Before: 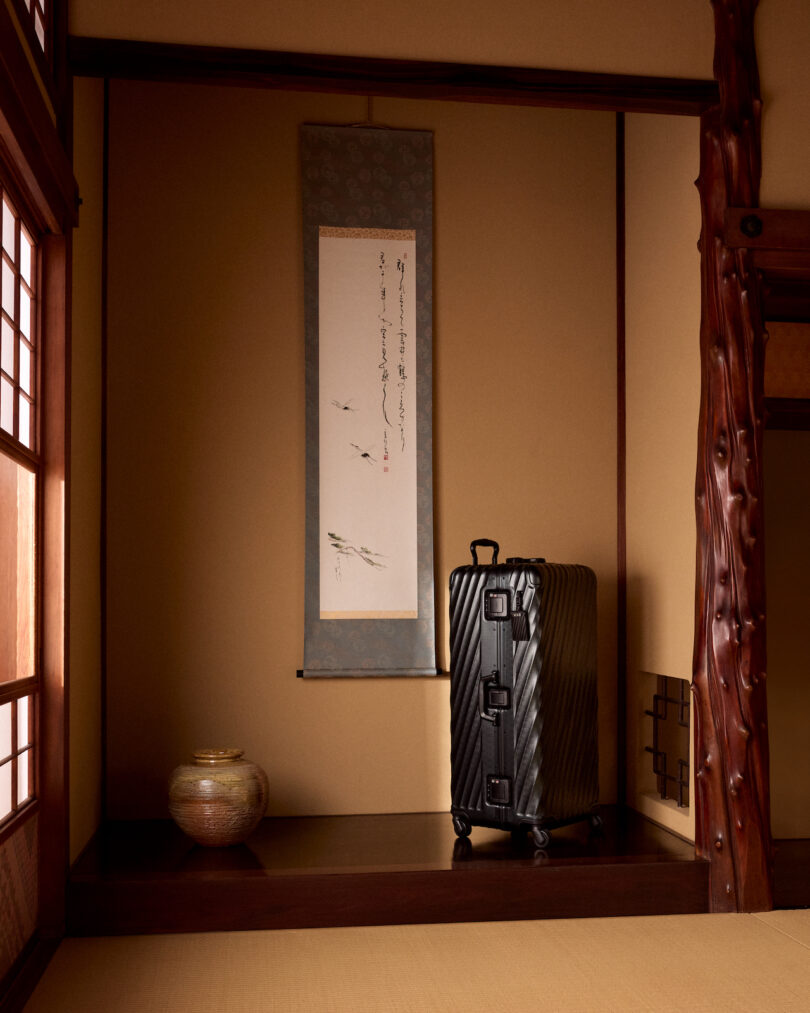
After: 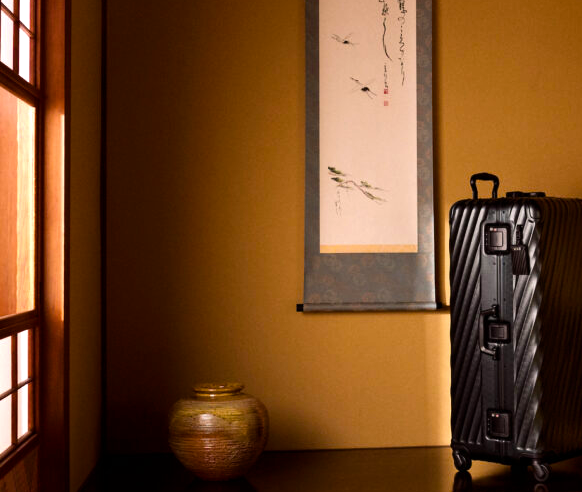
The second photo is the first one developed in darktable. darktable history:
crop: top 36.221%, right 28.118%, bottom 15.135%
tone equalizer: -8 EV -0.423 EV, -7 EV -0.404 EV, -6 EV -0.345 EV, -5 EV -0.239 EV, -3 EV 0.19 EV, -2 EV 0.339 EV, -1 EV 0.366 EV, +0 EV 0.443 EV, edges refinement/feathering 500, mask exposure compensation -1.57 EV, preserve details no
exposure: exposure -0.001 EV, compensate highlight preservation false
color balance rgb: shadows lift › hue 85.26°, highlights gain › chroma 0.164%, highlights gain › hue 332.35°, perceptual saturation grading › global saturation 29.899%, global vibrance 20%
